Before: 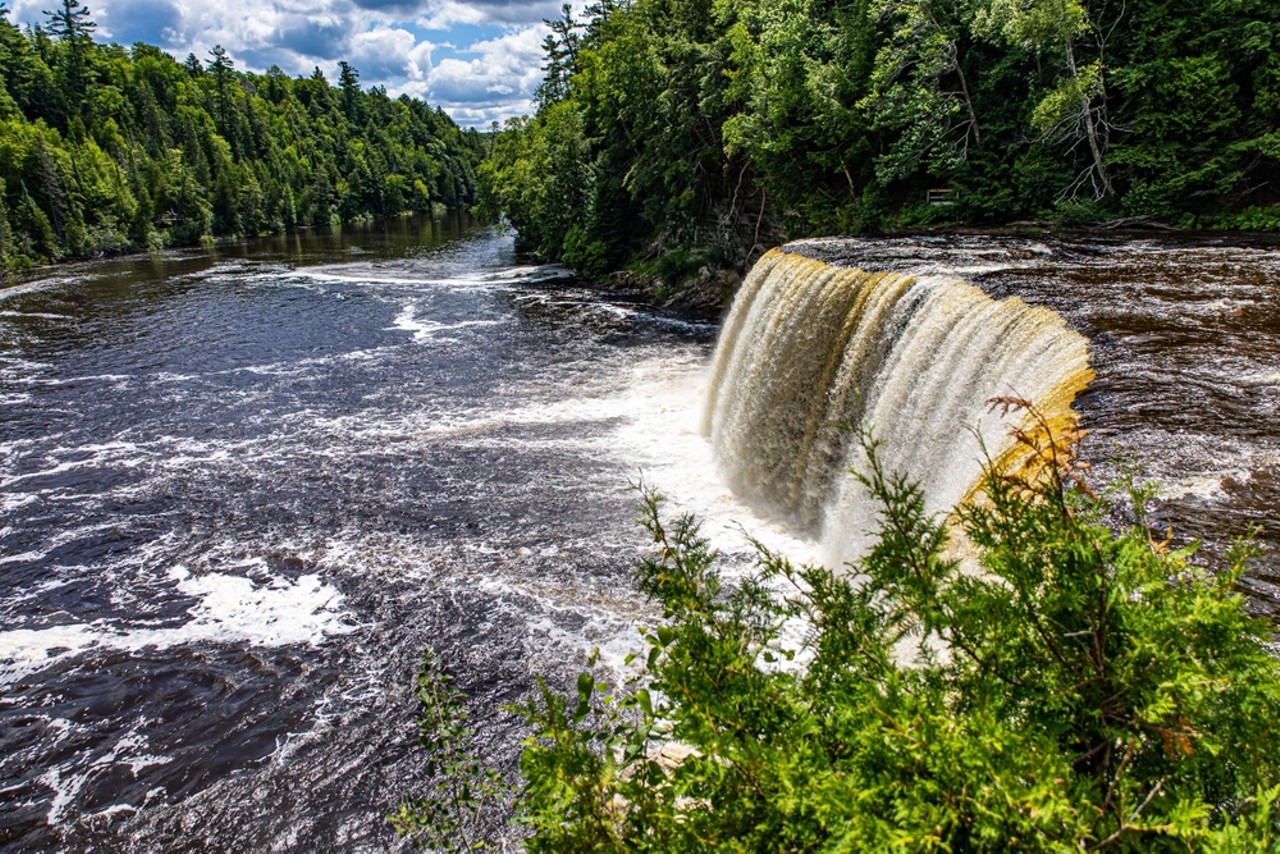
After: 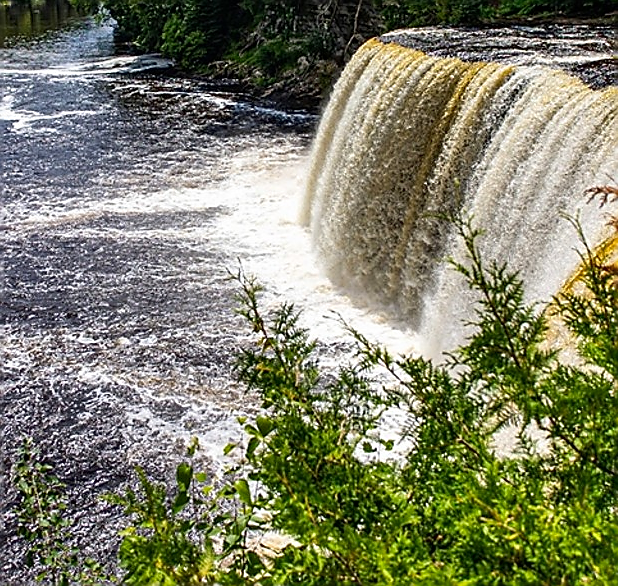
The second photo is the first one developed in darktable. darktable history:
crop: left 31.379%, top 24.658%, right 20.326%, bottom 6.628%
contrast brightness saturation: saturation 0.1
sharpen: radius 1.4, amount 1.25, threshold 0.7
